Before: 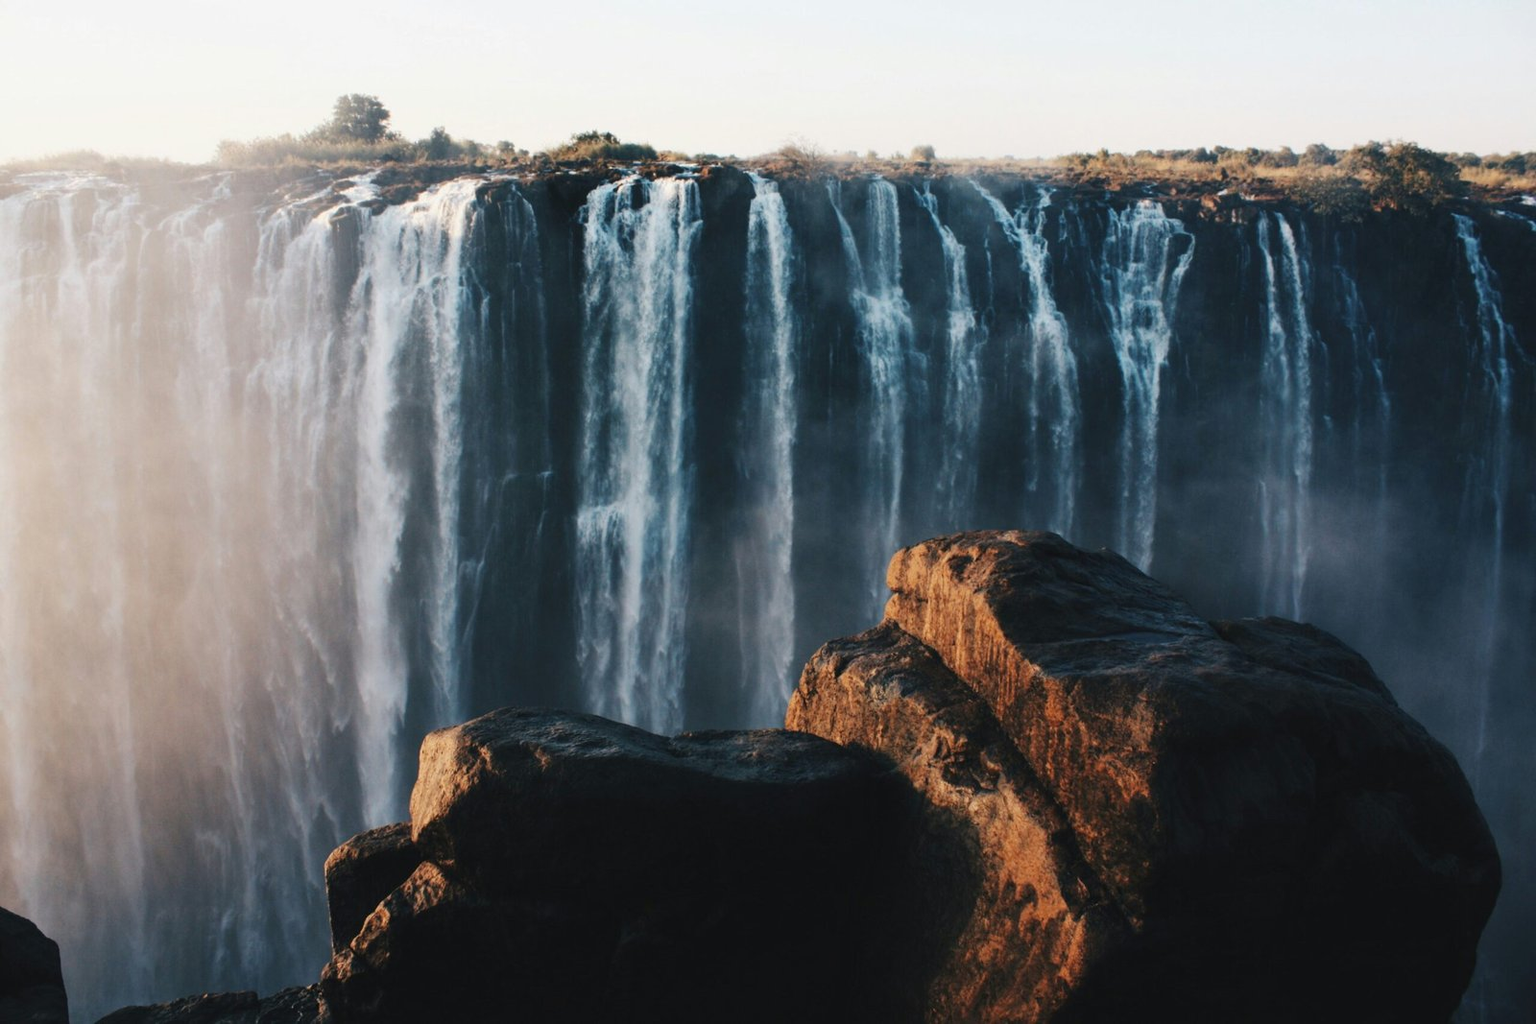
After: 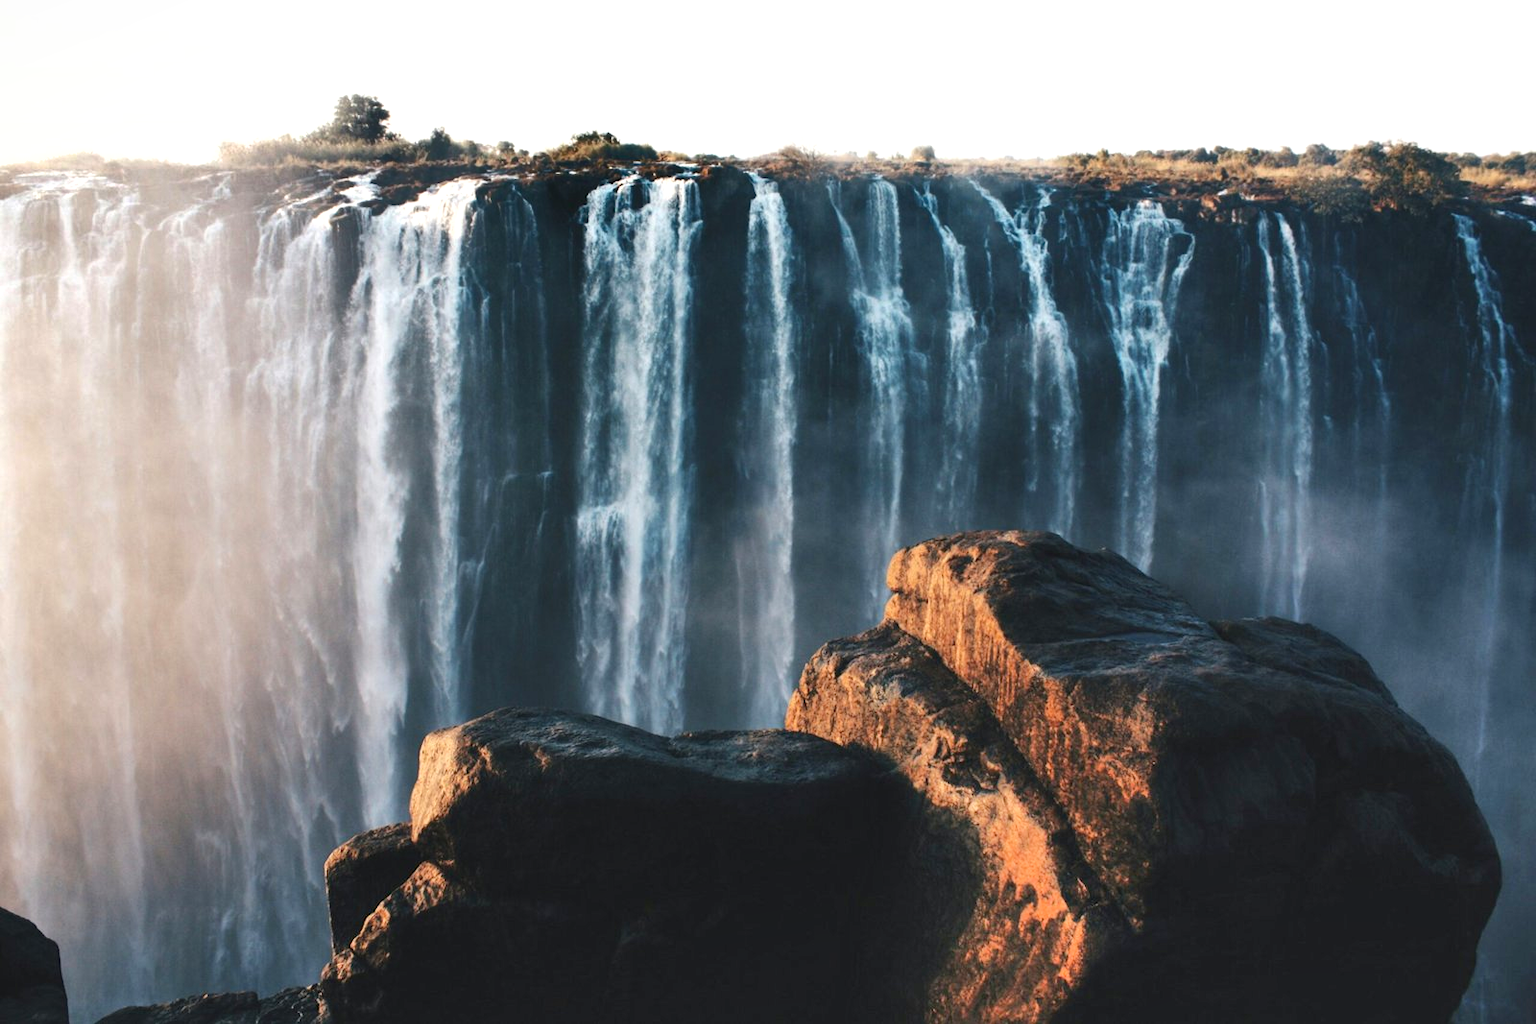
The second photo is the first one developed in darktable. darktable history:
exposure: black level correction 0, exposure 0.5 EV, compensate highlight preservation false
shadows and highlights: radius 264.75, soften with gaussian
